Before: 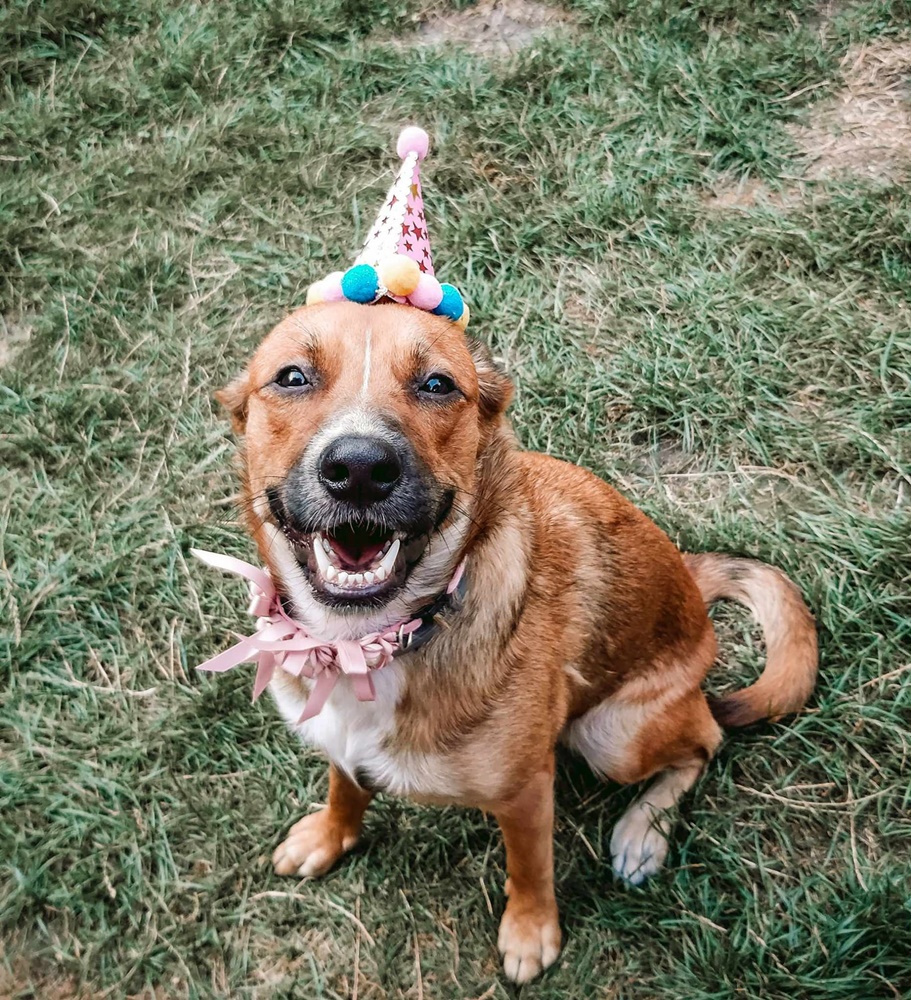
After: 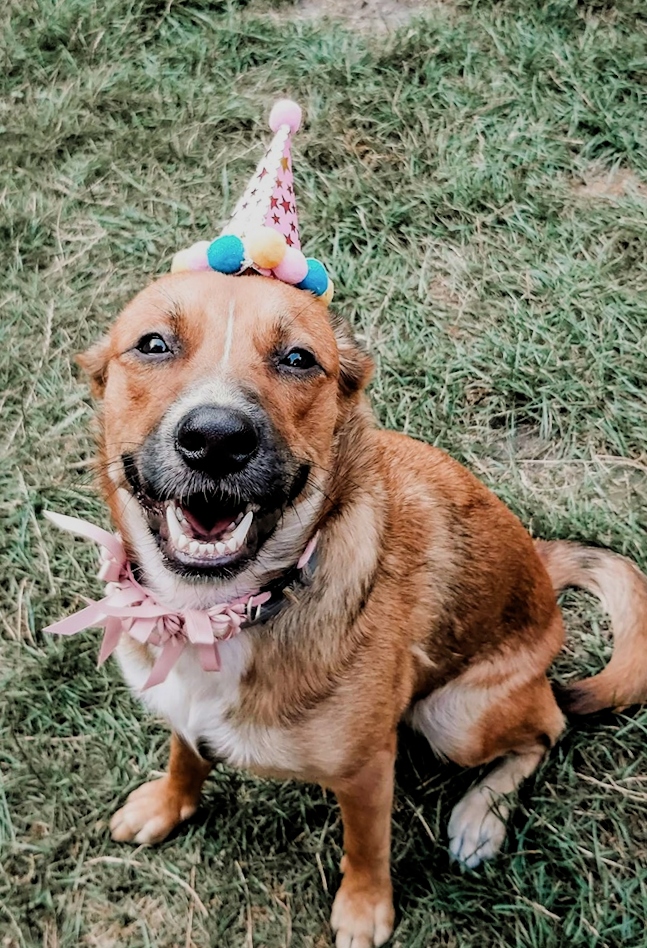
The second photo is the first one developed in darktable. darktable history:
filmic rgb: black relative exposure -7.76 EV, white relative exposure 4.38 EV, target black luminance 0%, hardness 3.75, latitude 50.52%, contrast 1.064, highlights saturation mix 9.17%, shadows ↔ highlights balance -0.216%
contrast brightness saturation: saturation -0.025
crop and rotate: angle -2.83°, left 14.163%, top 0.039%, right 10.952%, bottom 0.039%
